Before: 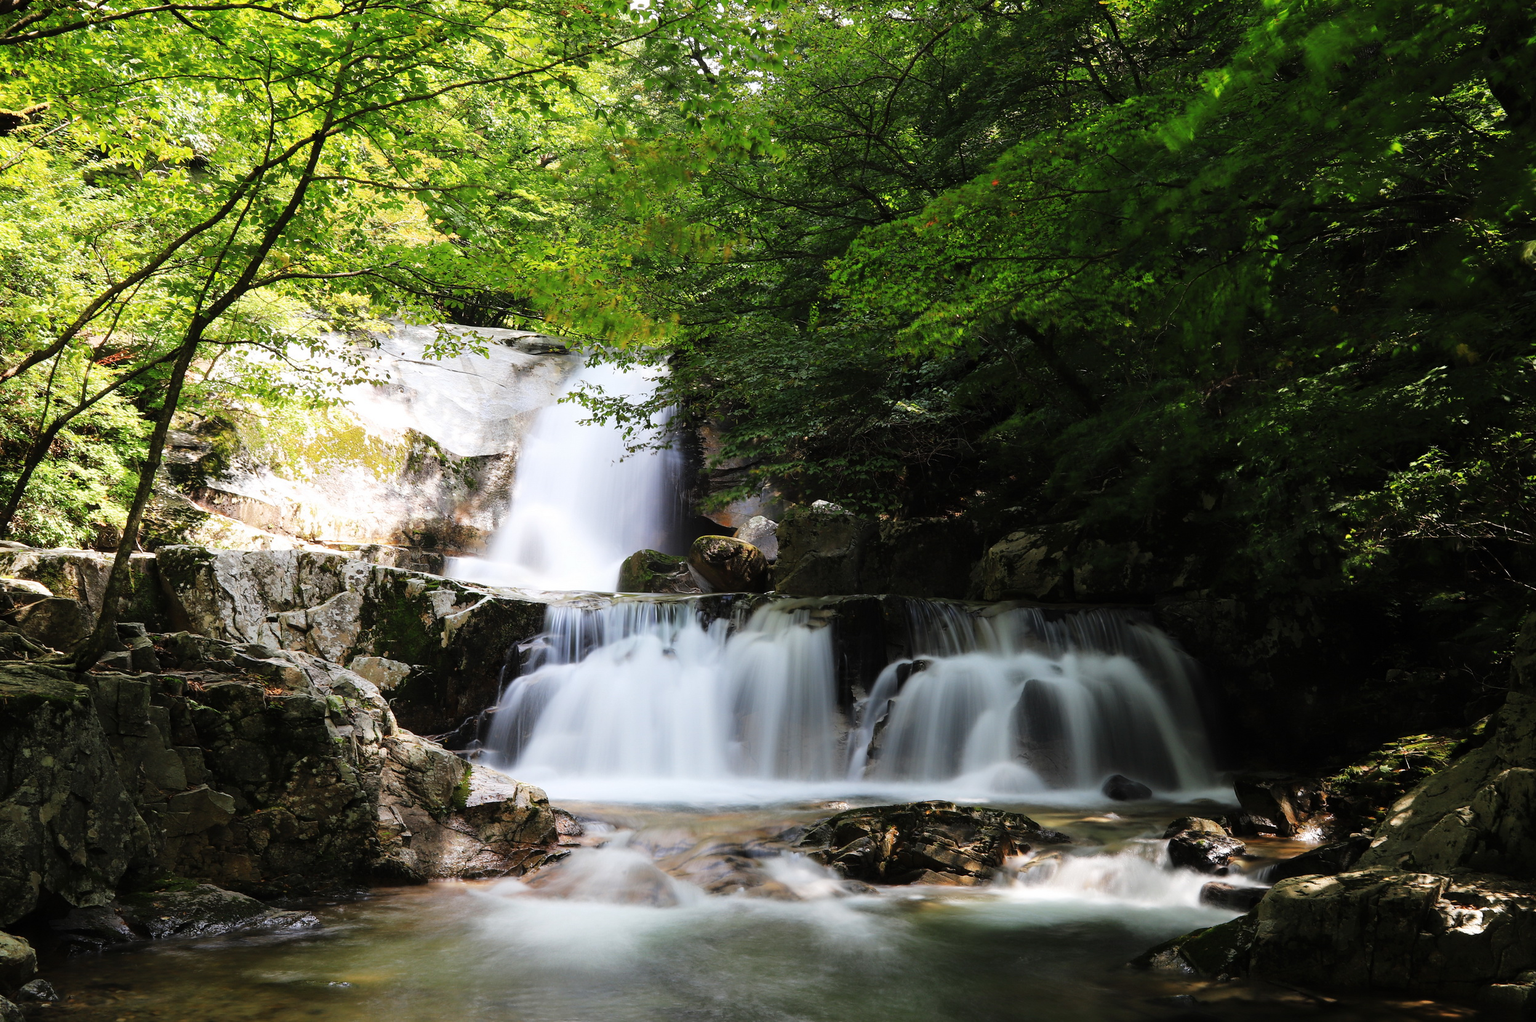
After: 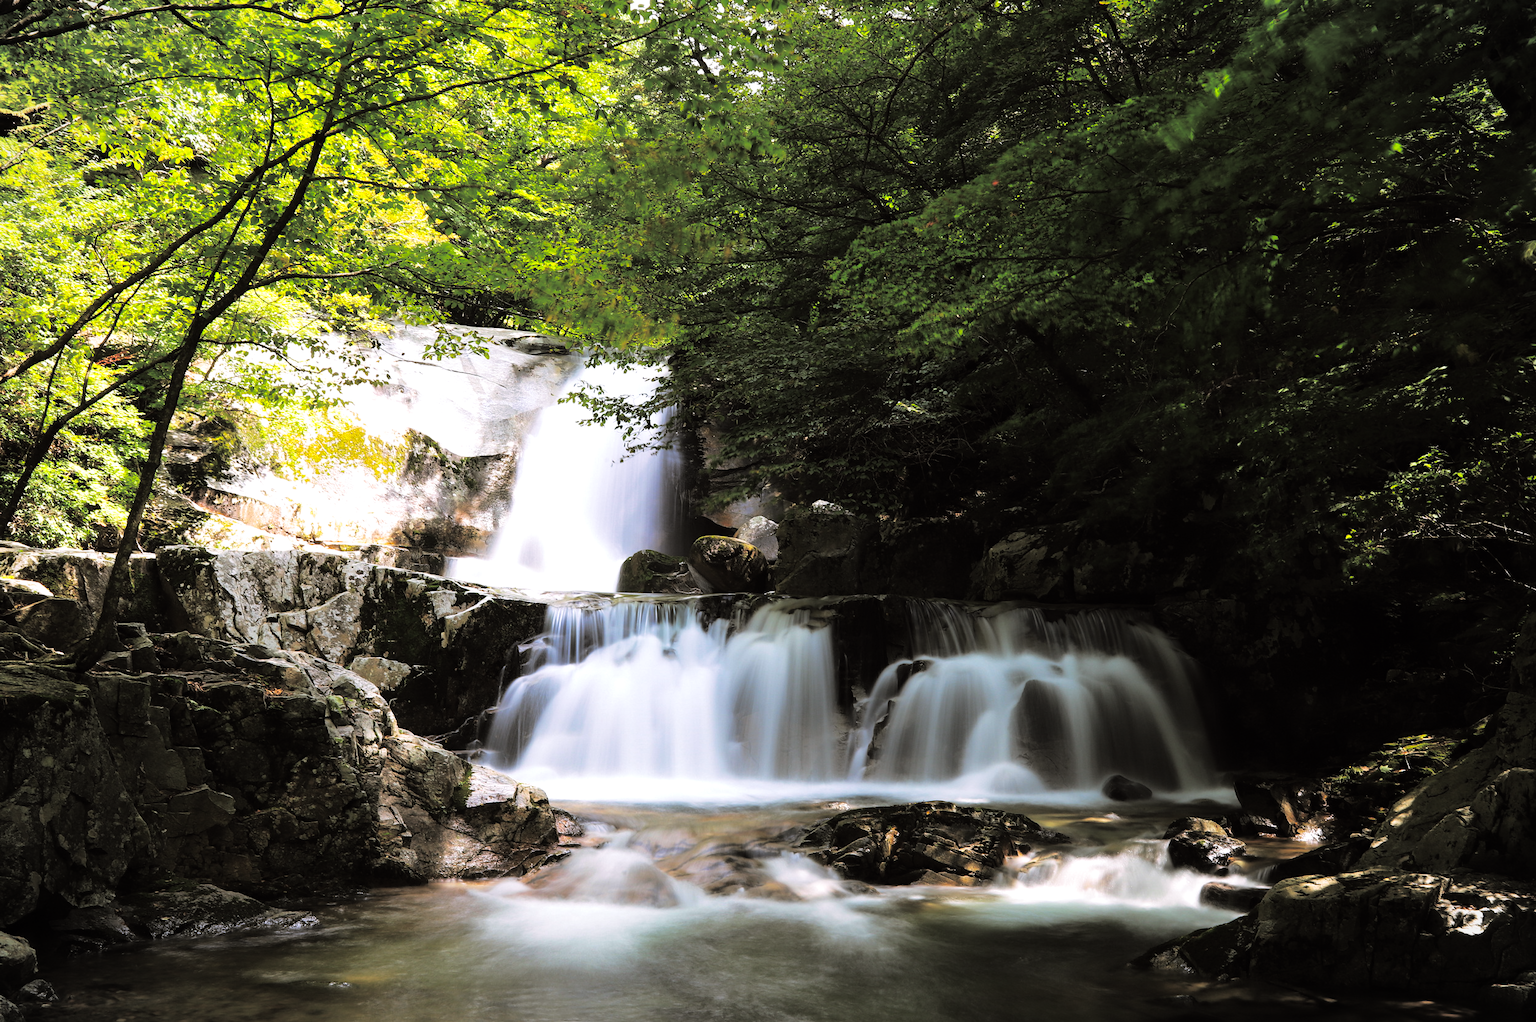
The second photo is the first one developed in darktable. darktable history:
split-toning: shadows › hue 46.8°, shadows › saturation 0.17, highlights › hue 316.8°, highlights › saturation 0.27, balance -51.82
color balance: lift [1, 1.001, 0.999, 1.001], gamma [1, 1.004, 1.007, 0.993], gain [1, 0.991, 0.987, 1.013], contrast 10%, output saturation 120%
vignetting: fall-off start 100%, brightness -0.282, width/height ratio 1.31
contrast brightness saturation: saturation -0.04
